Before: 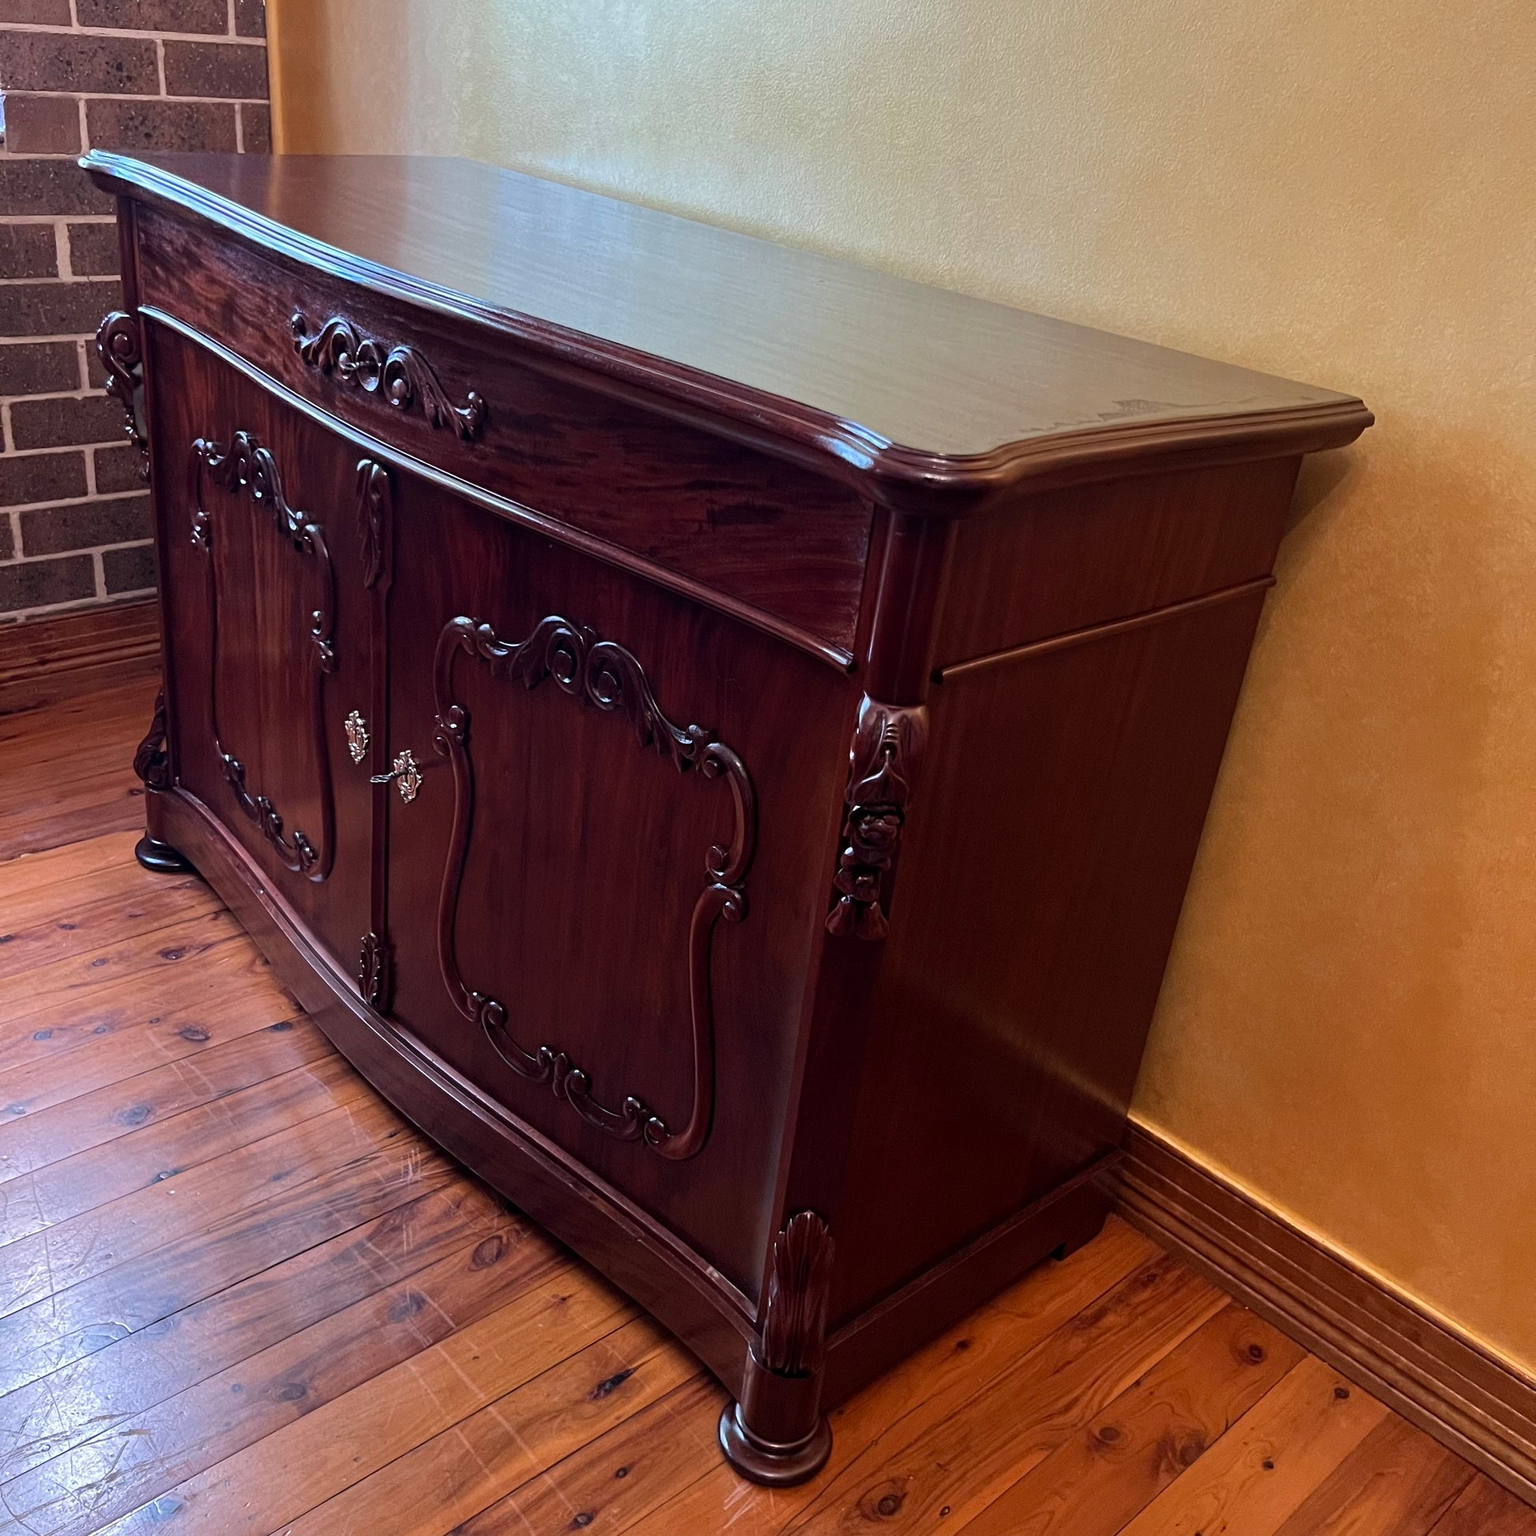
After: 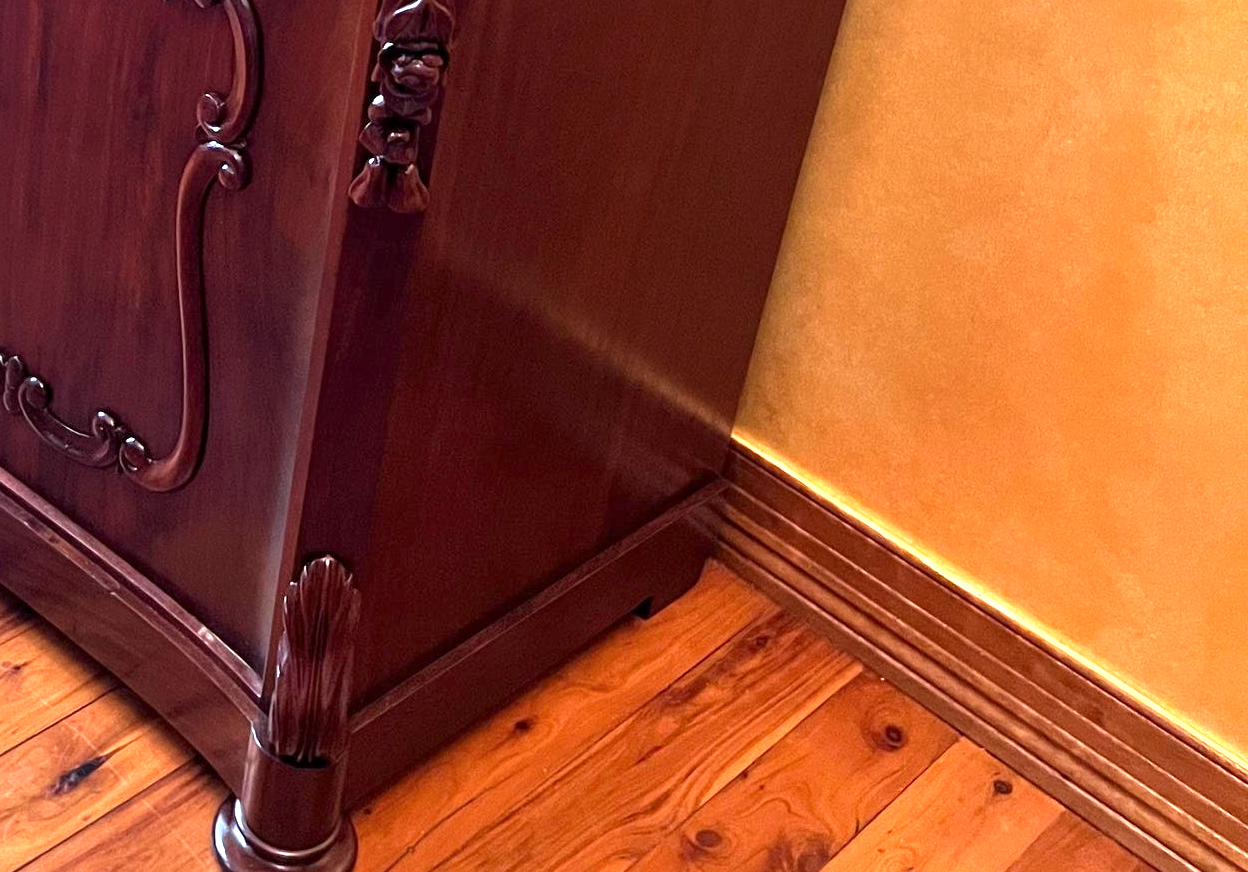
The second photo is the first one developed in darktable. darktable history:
exposure: black level correction 0, exposure 1.473 EV, compensate highlight preservation false
local contrast: mode bilateral grid, contrast 20, coarseness 50, detail 119%, midtone range 0.2
crop and rotate: left 35.859%, top 50.307%, bottom 4.851%
